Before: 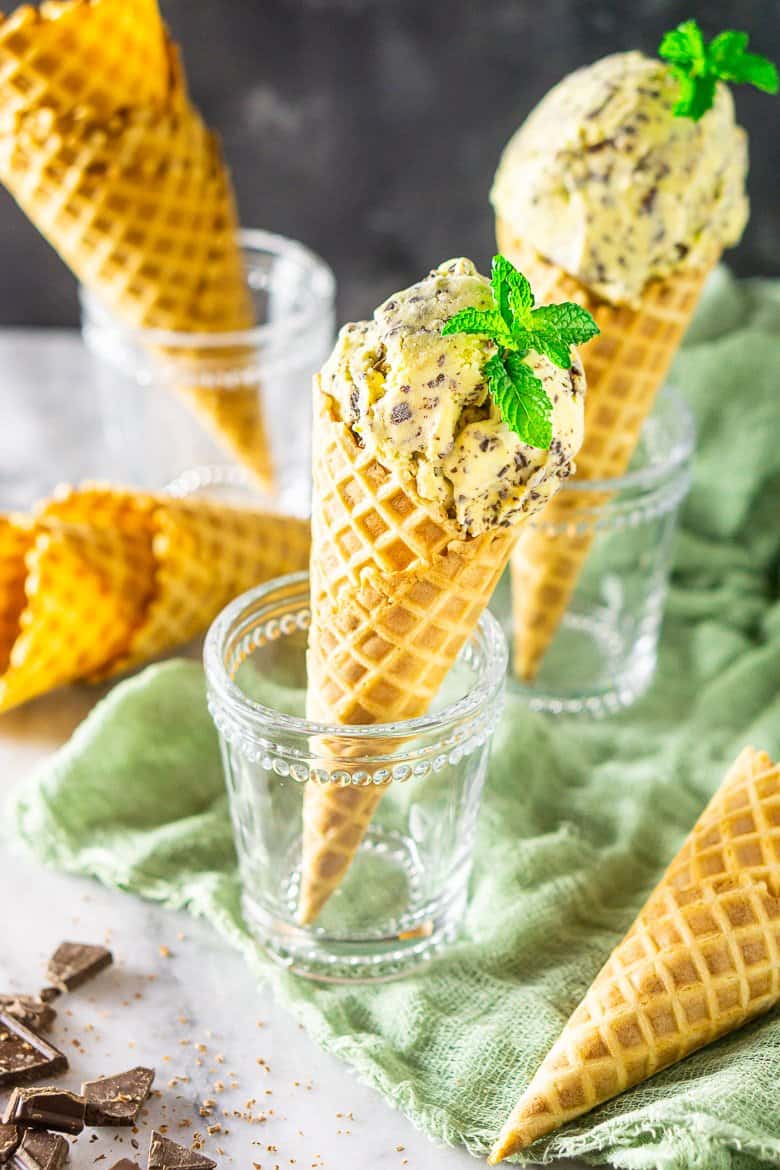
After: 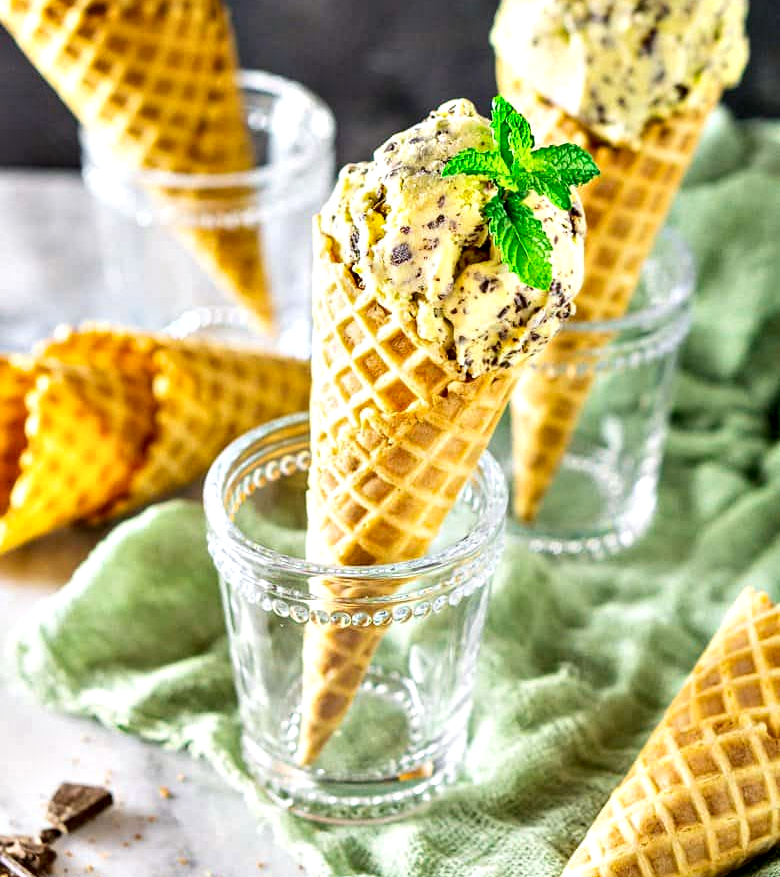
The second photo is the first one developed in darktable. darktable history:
crop: top 13.675%, bottom 11.336%
contrast equalizer: y [[0.6 ×6], [0.55 ×6], [0 ×6], [0 ×6], [0 ×6]]
